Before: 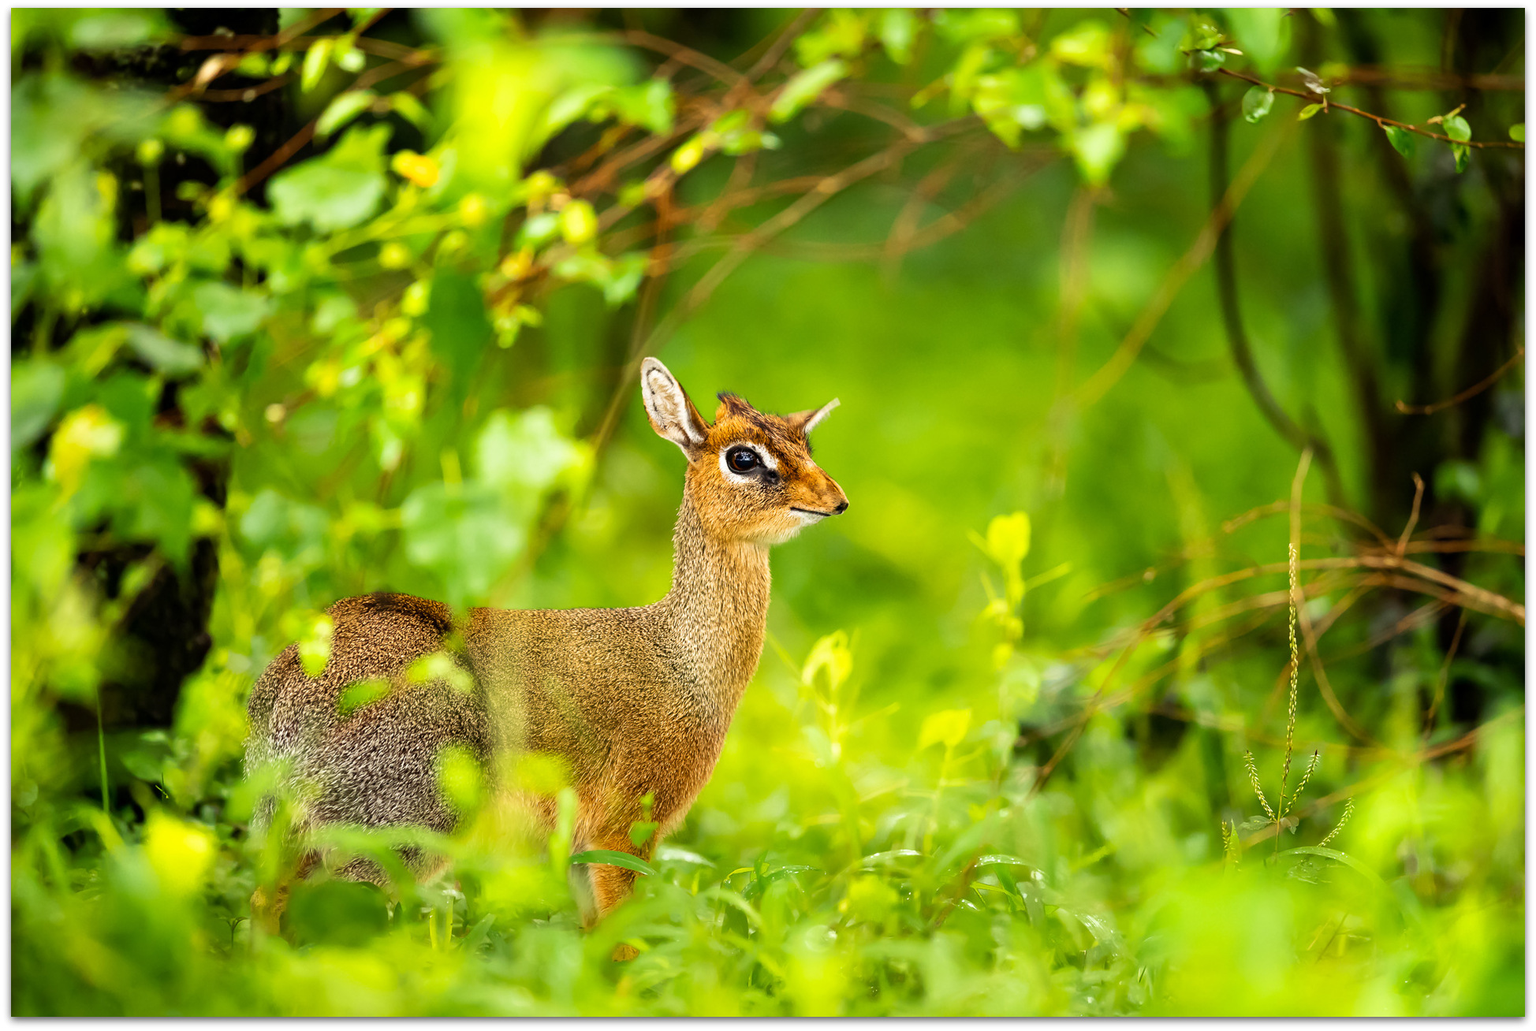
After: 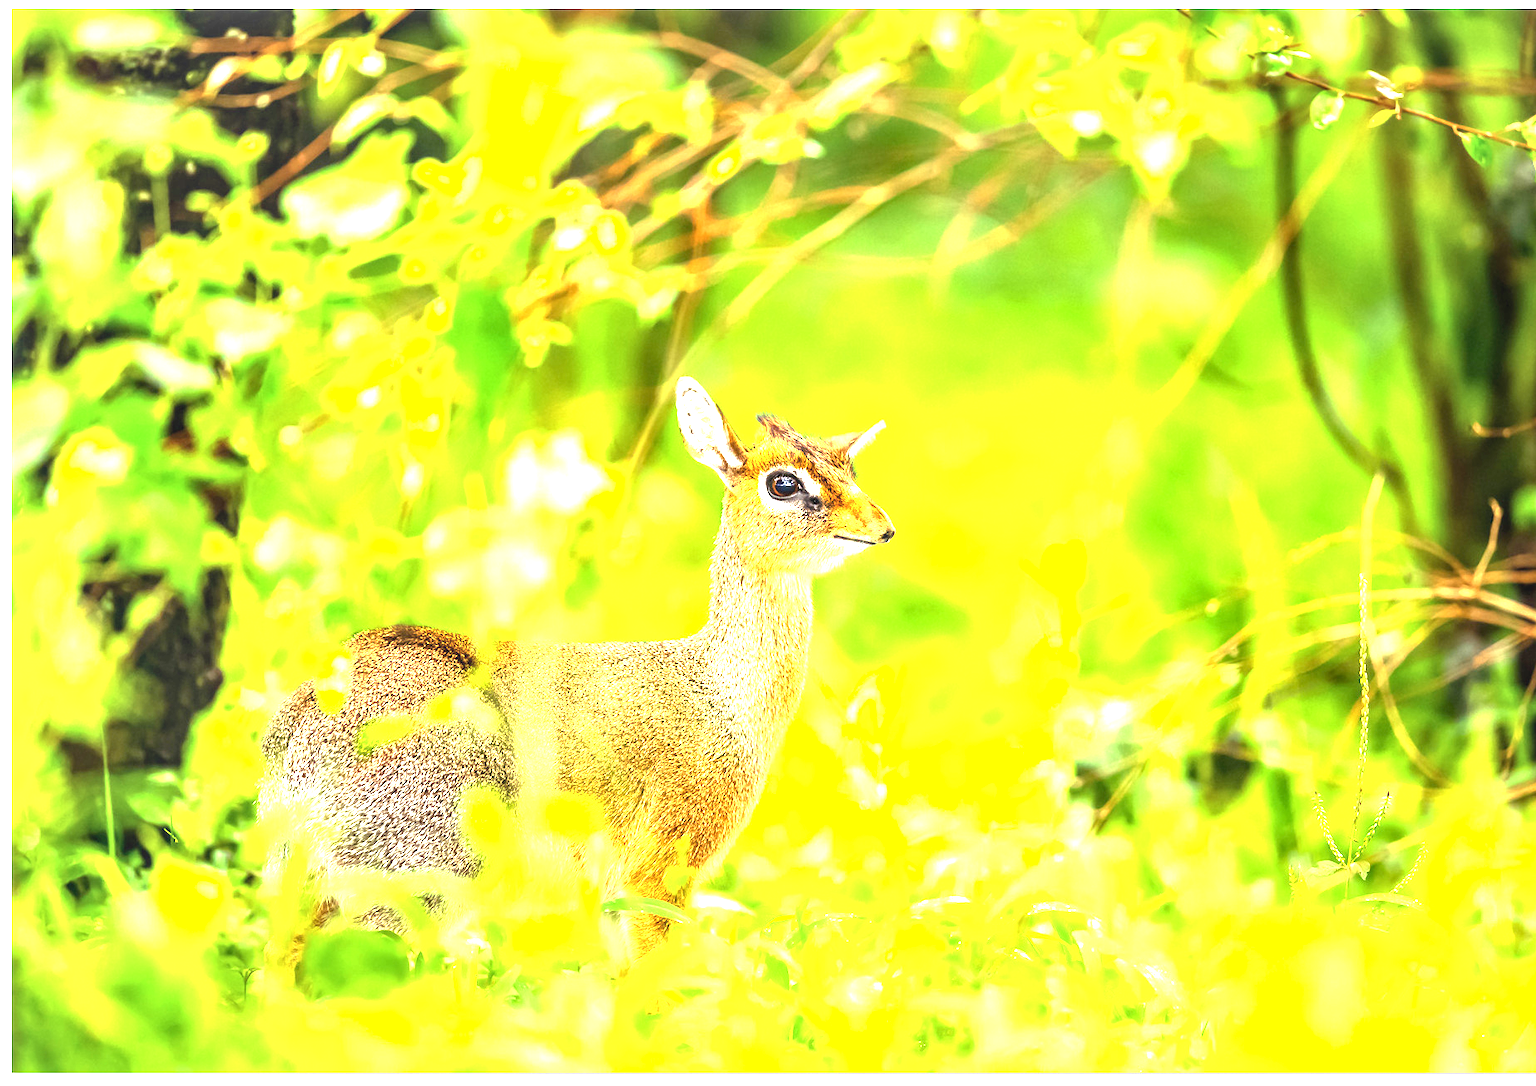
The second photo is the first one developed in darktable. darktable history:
local contrast: on, module defaults
crop and rotate: right 5.167%
exposure: exposure 2.04 EV, compensate highlight preservation false
